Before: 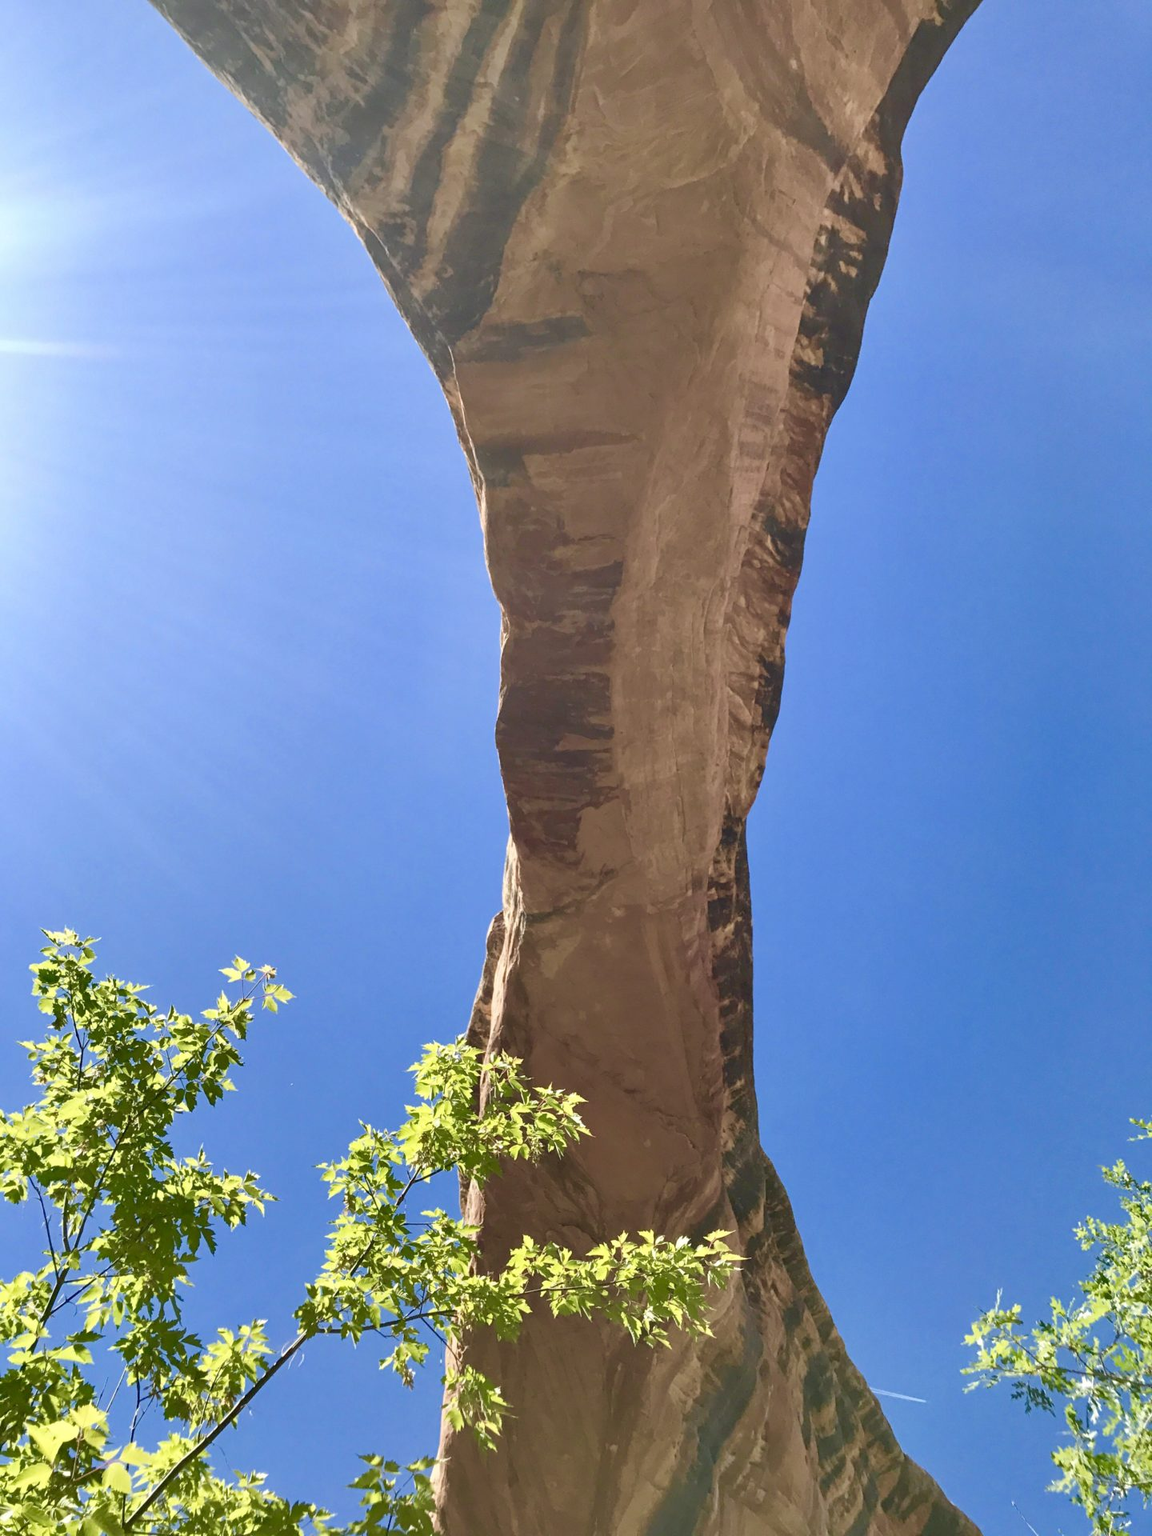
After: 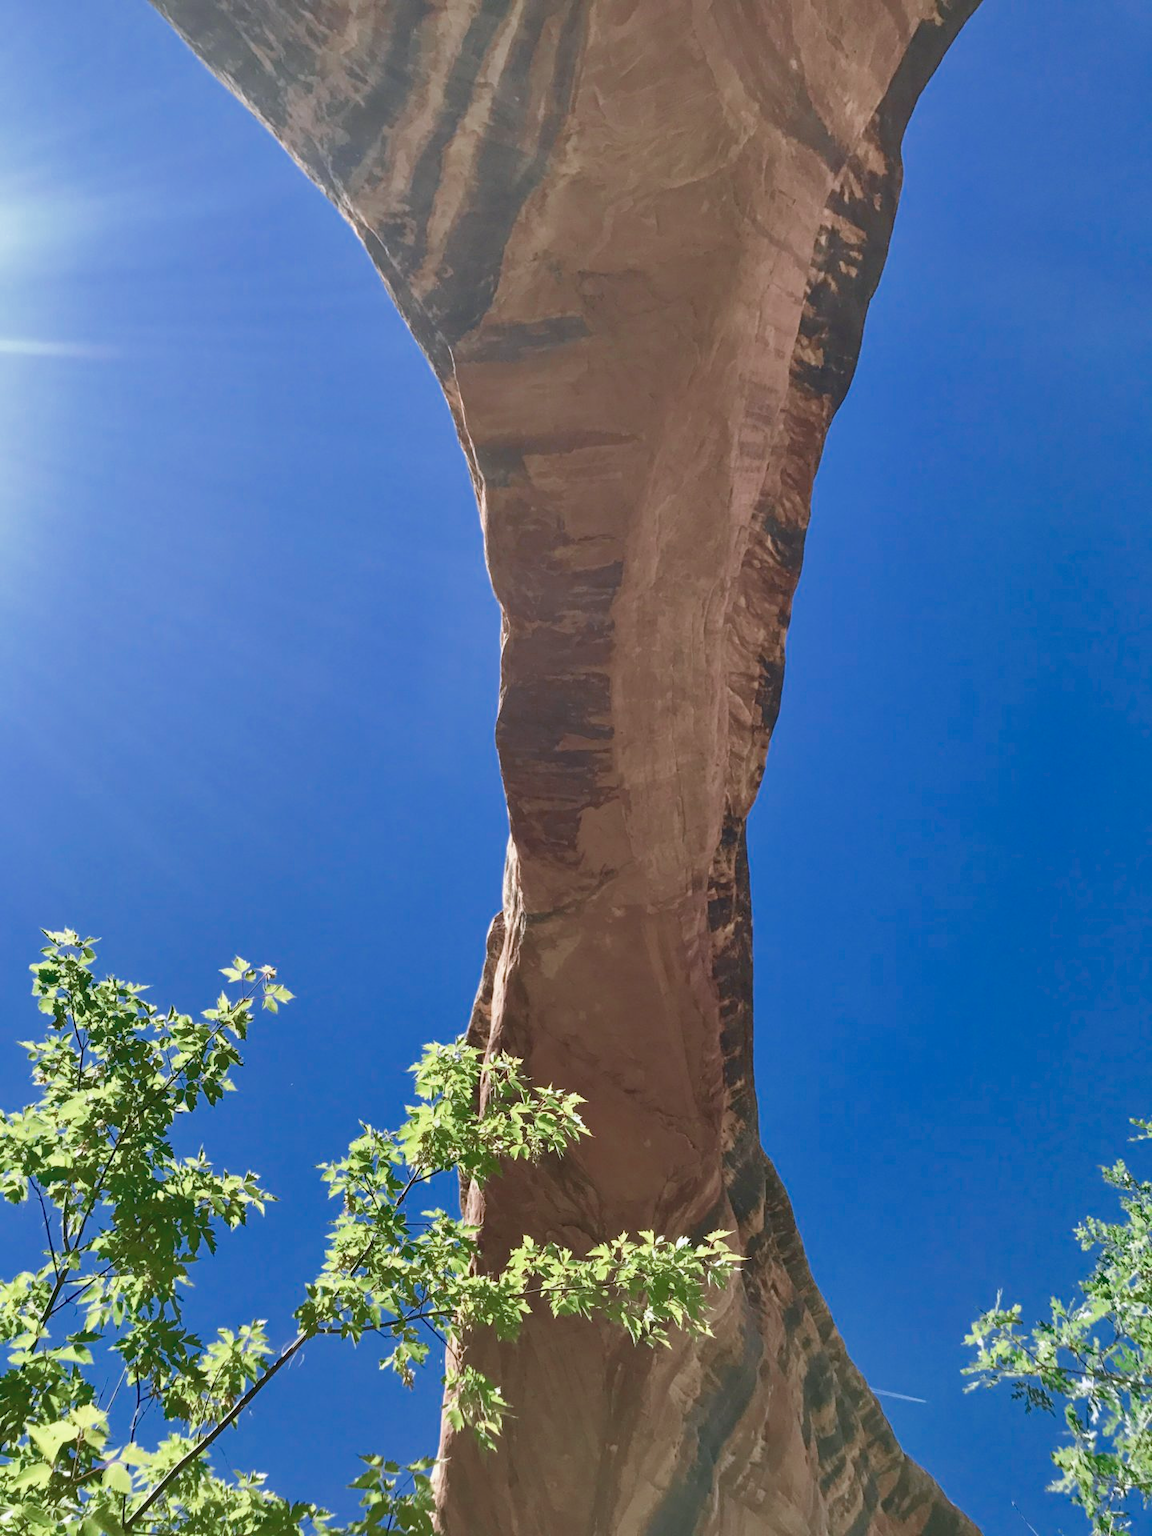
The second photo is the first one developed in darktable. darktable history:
color zones: curves: ch0 [(0, 0.5) (0.125, 0.4) (0.25, 0.5) (0.375, 0.4) (0.5, 0.4) (0.625, 0.35) (0.75, 0.35) (0.875, 0.5)]; ch1 [(0, 0.35) (0.125, 0.45) (0.25, 0.35) (0.375, 0.35) (0.5, 0.35) (0.625, 0.35) (0.75, 0.45) (0.875, 0.35)]; ch2 [(0, 0.6) (0.125, 0.5) (0.25, 0.5) (0.375, 0.6) (0.5, 0.6) (0.625, 0.5) (0.75, 0.5) (0.875, 0.5)]
color calibration: illuminant as shot in camera, x 0.358, y 0.373, temperature 4628.91 K
